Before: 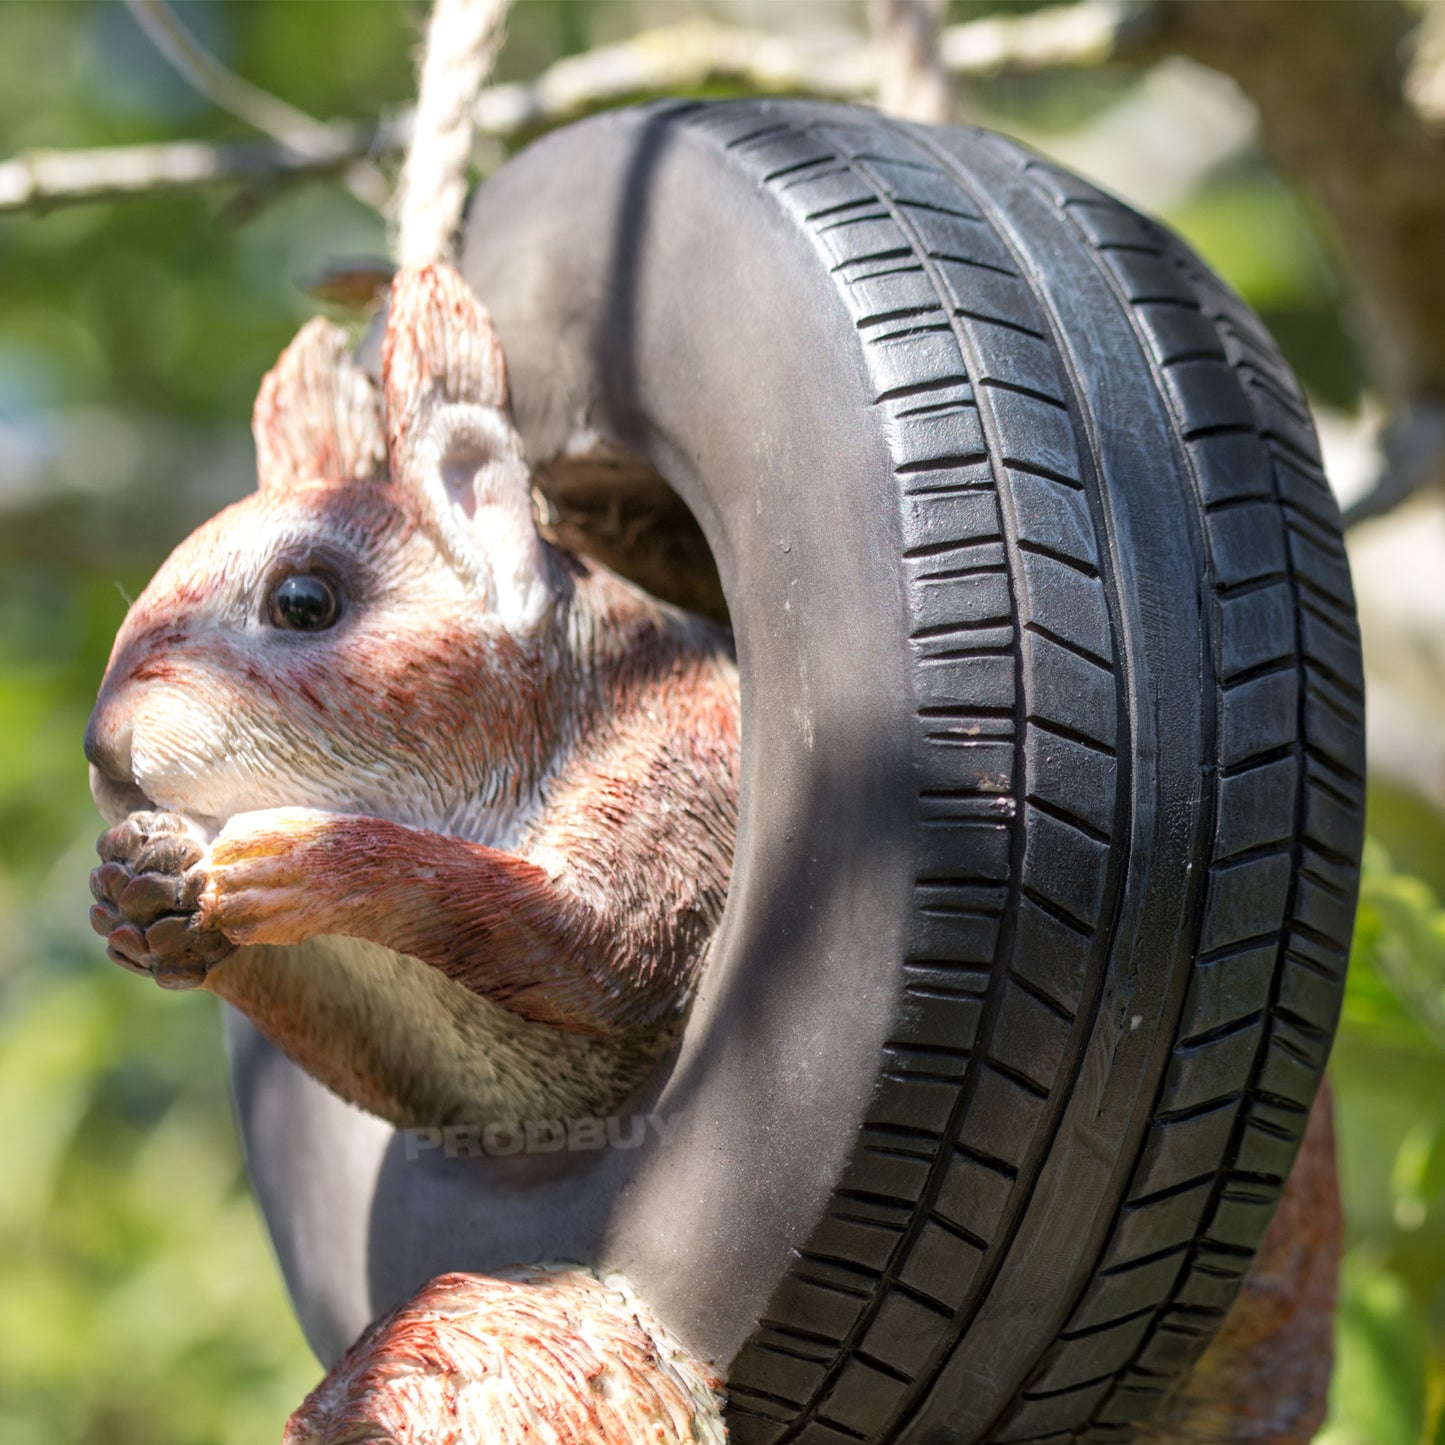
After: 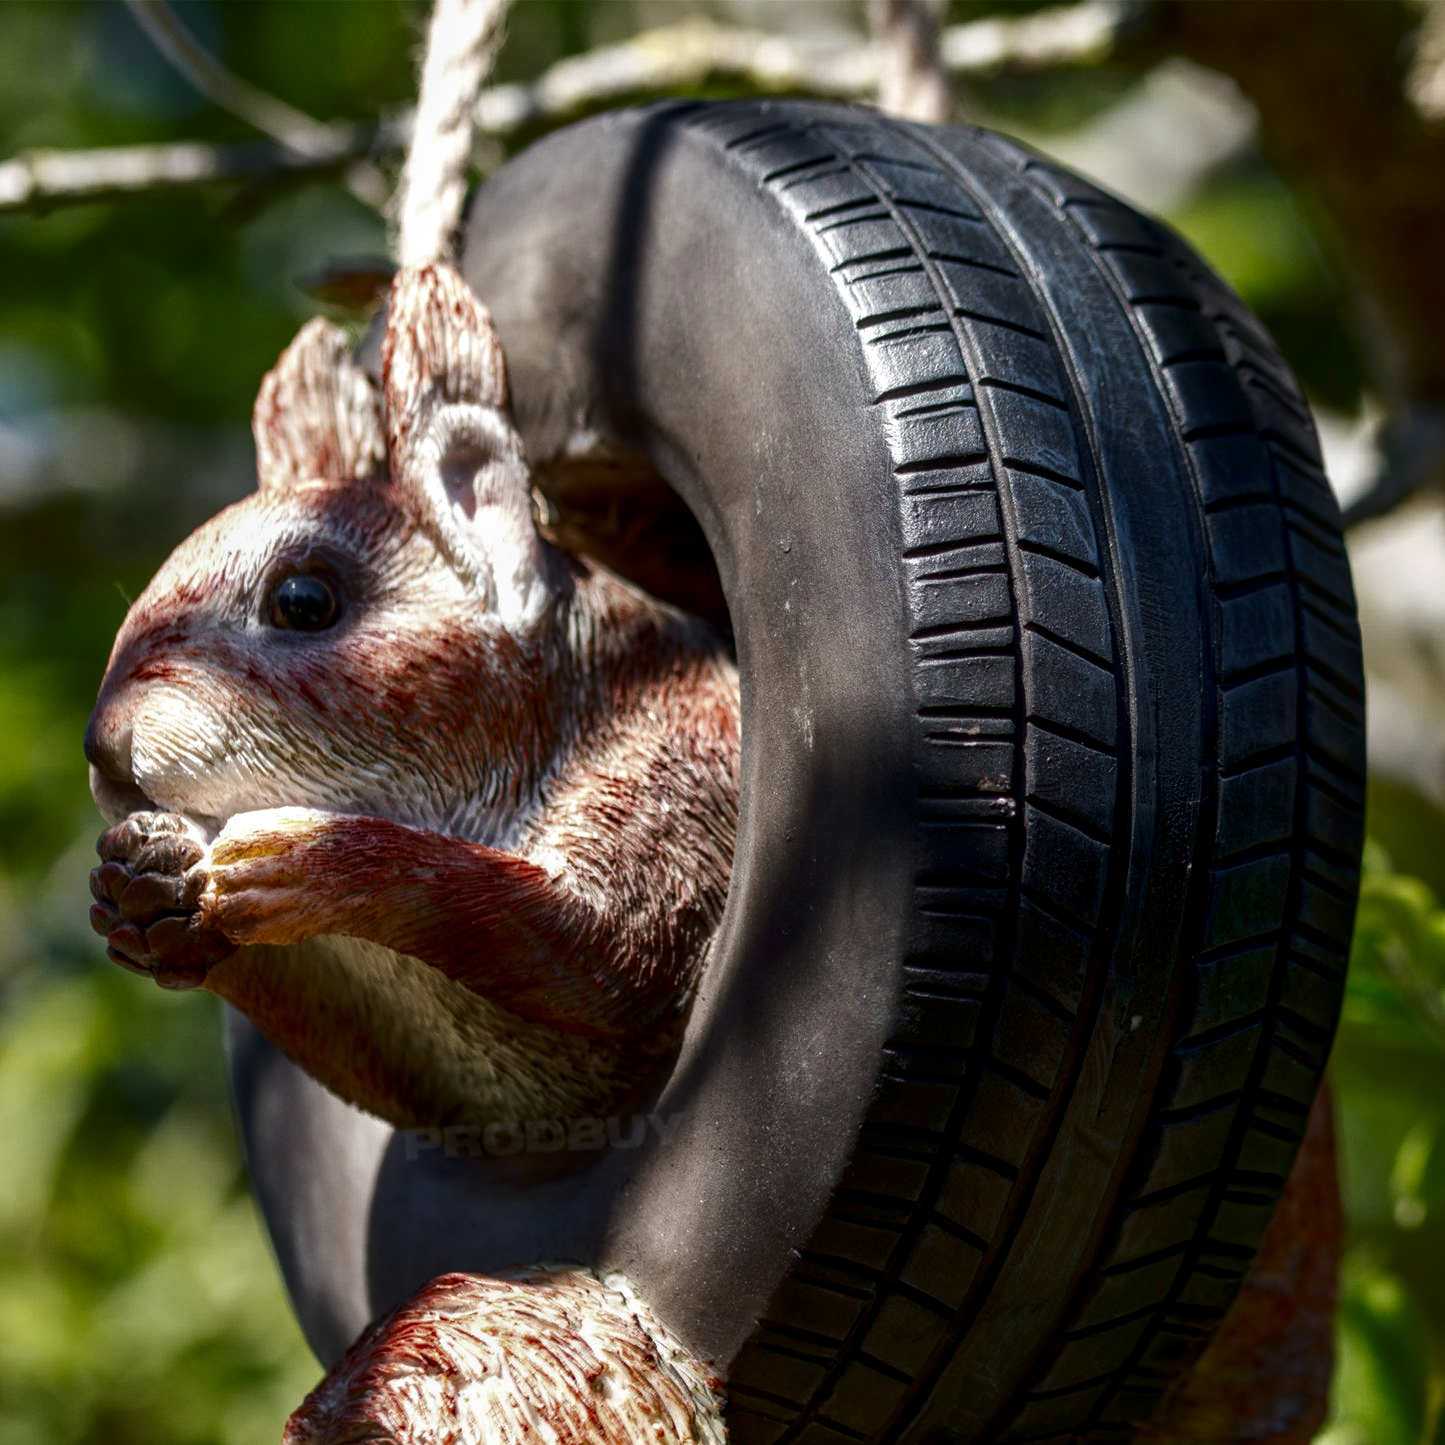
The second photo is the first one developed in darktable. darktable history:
local contrast: on, module defaults
contrast brightness saturation: brightness -0.52
